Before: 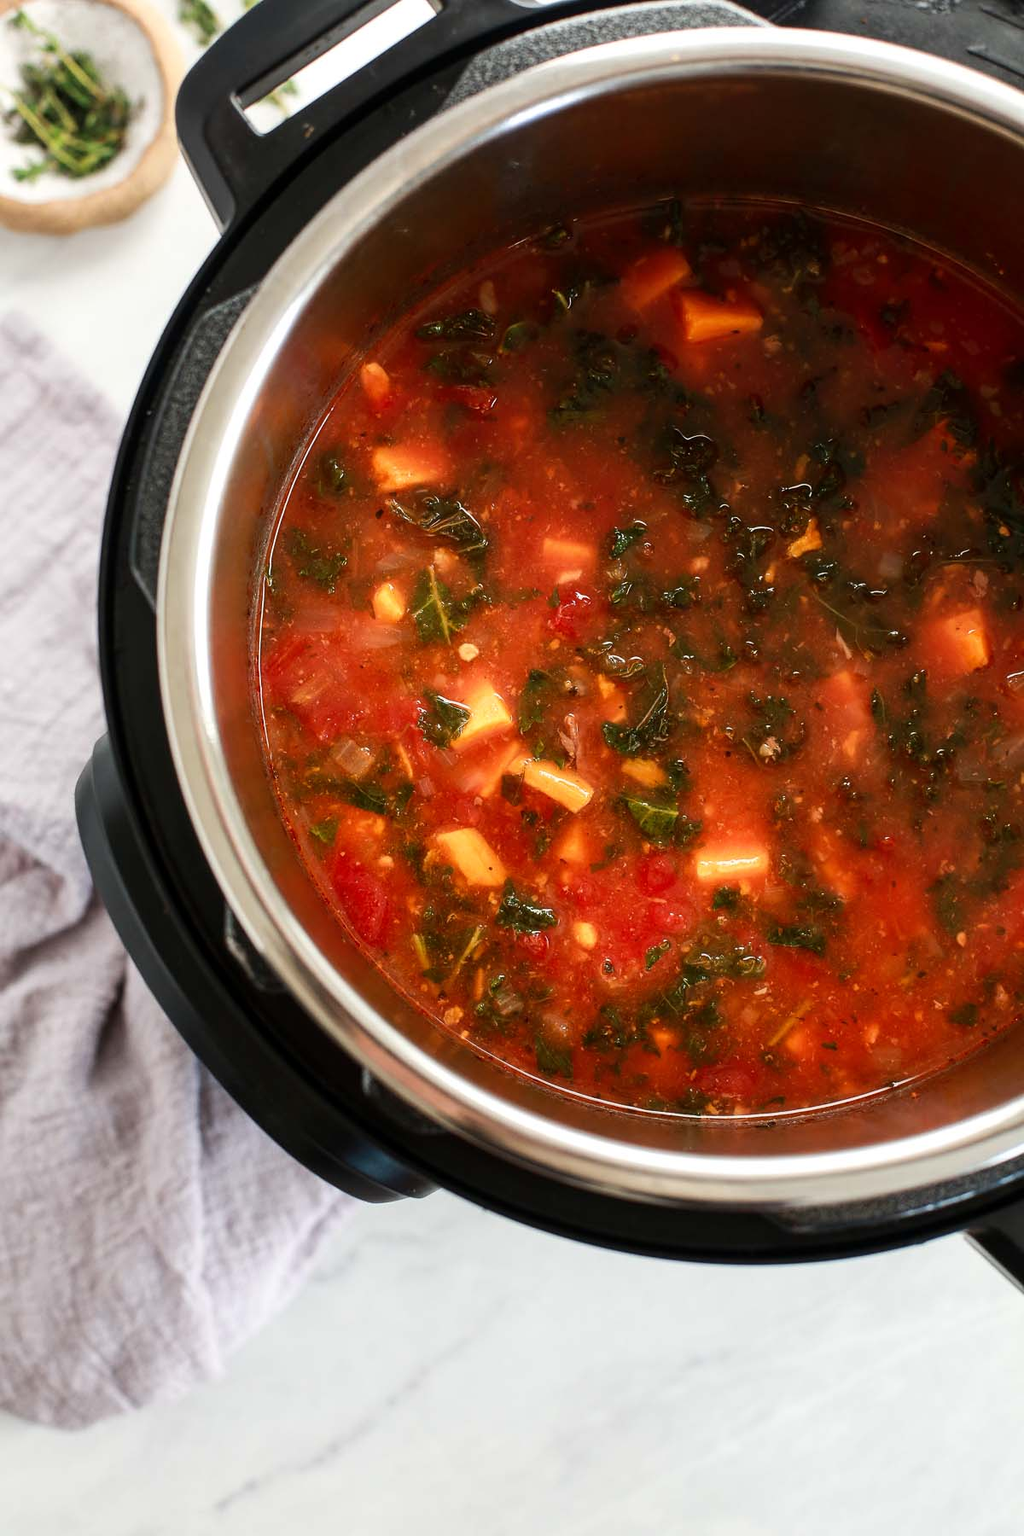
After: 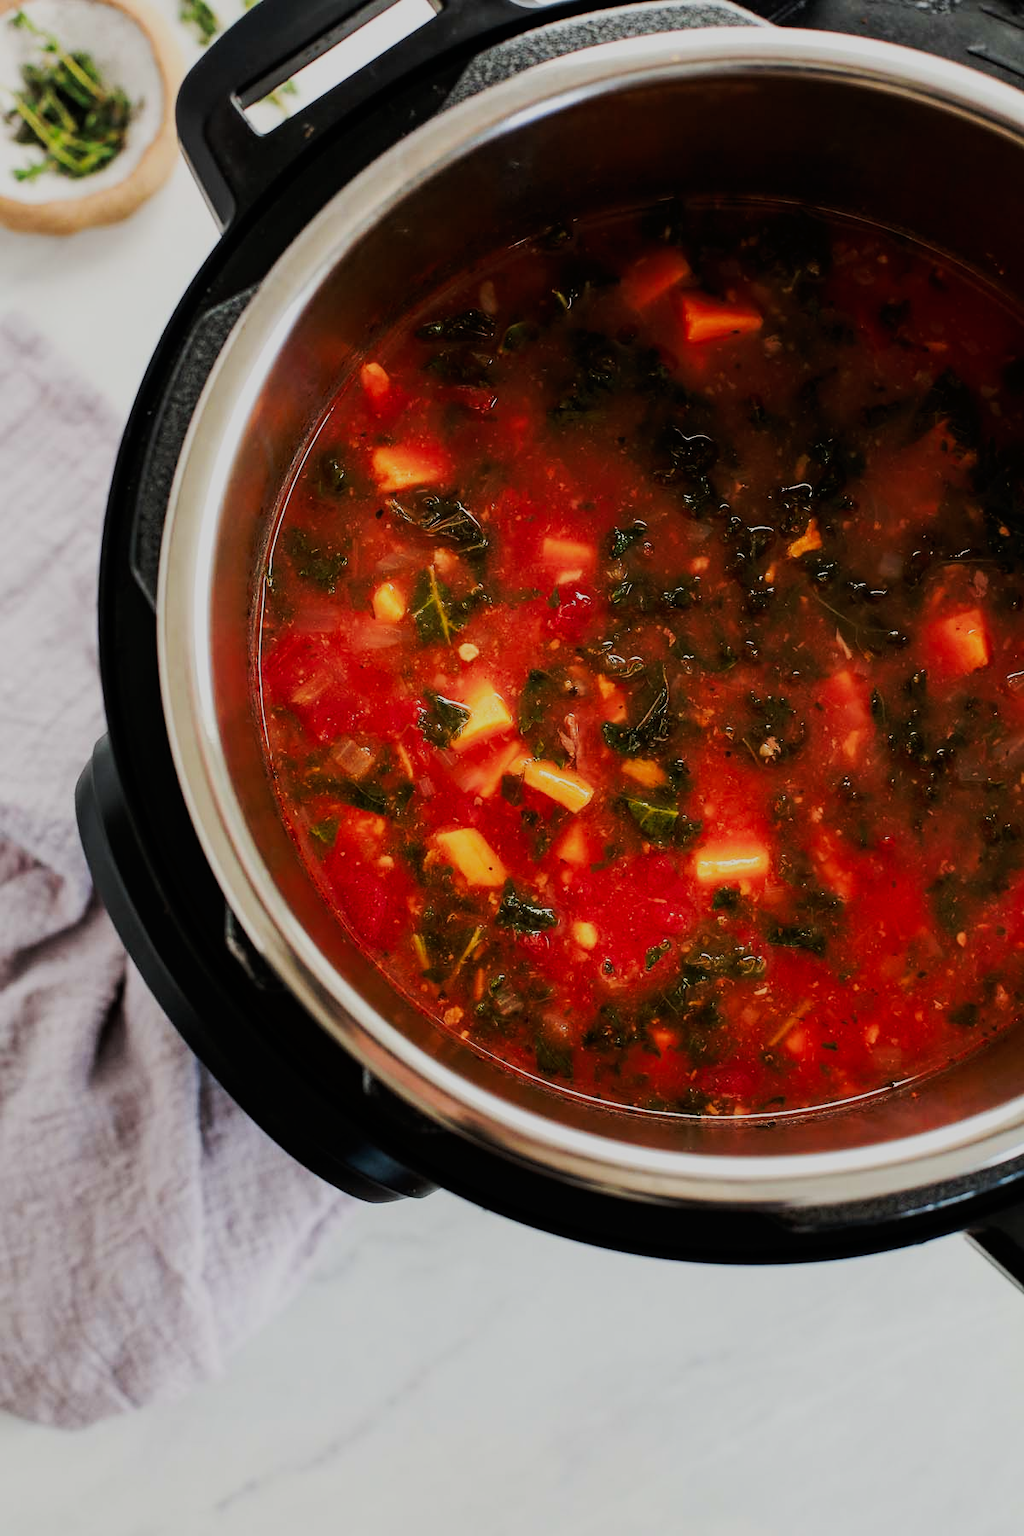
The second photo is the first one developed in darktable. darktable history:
filmic rgb: black relative exposure -7.65 EV, white relative exposure 4.56 EV, hardness 3.61
haze removal: strength 0.1, compatibility mode true, adaptive false
tone curve: curves: ch0 [(0, 0) (0.003, 0.006) (0.011, 0.01) (0.025, 0.017) (0.044, 0.029) (0.069, 0.043) (0.1, 0.064) (0.136, 0.091) (0.177, 0.128) (0.224, 0.162) (0.277, 0.206) (0.335, 0.258) (0.399, 0.324) (0.468, 0.404) (0.543, 0.499) (0.623, 0.595) (0.709, 0.693) (0.801, 0.786) (0.898, 0.883) (1, 1)], preserve colors none
